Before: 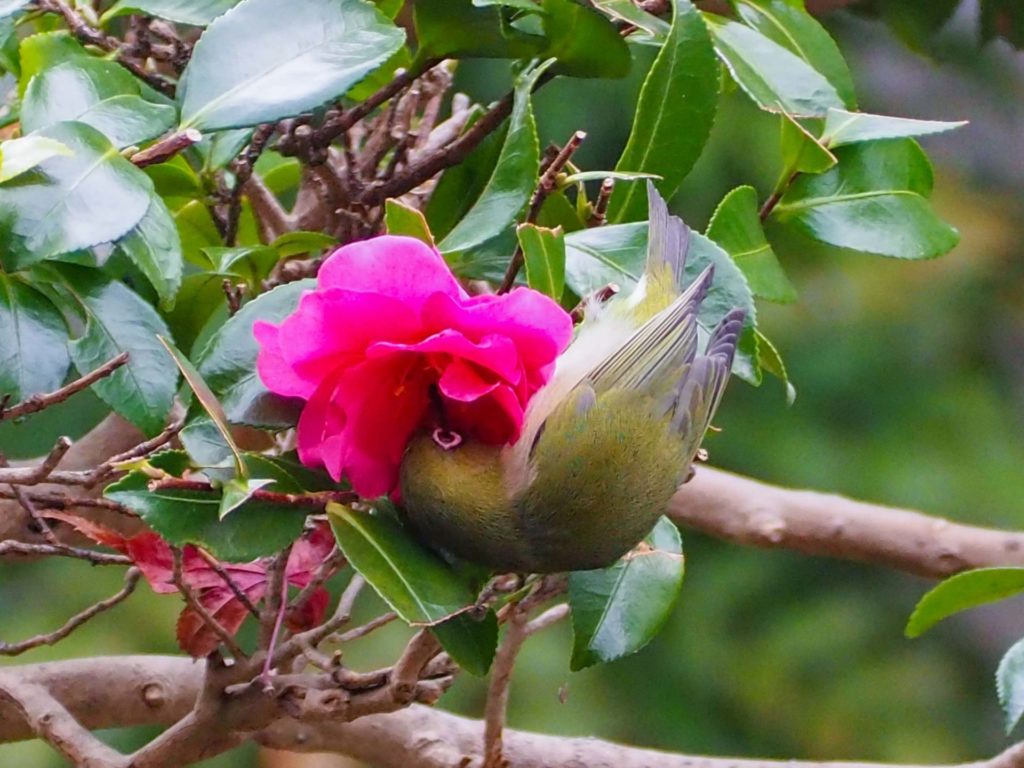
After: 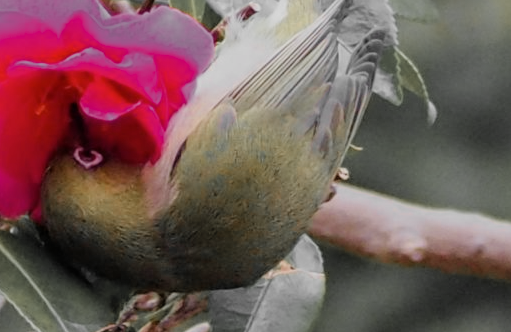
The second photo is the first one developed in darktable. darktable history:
color zones: curves: ch0 [(0, 0.447) (0.184, 0.543) (0.323, 0.476) (0.429, 0.445) (0.571, 0.443) (0.714, 0.451) (0.857, 0.452) (1, 0.447)]; ch1 [(0, 0.464) (0.176, 0.46) (0.287, 0.177) (0.429, 0.002) (0.571, 0) (0.714, 0) (0.857, 0) (1, 0.464)]
crop: left 35.063%, top 36.666%, right 15.015%, bottom 20.088%
local contrast: detail 109%
filmic rgb: black relative exposure -7.98 EV, white relative exposure 4.02 EV, threshold 2.96 EV, hardness 4.15, enable highlight reconstruction true
